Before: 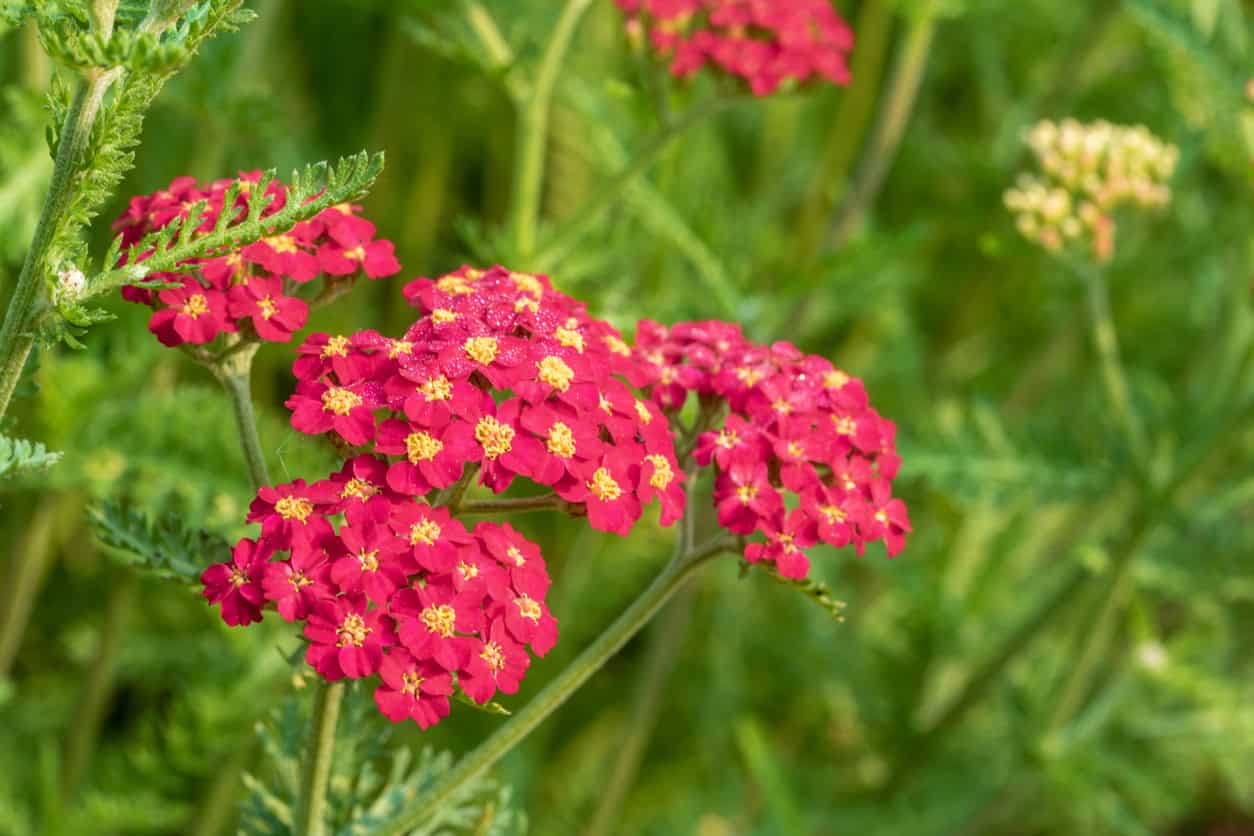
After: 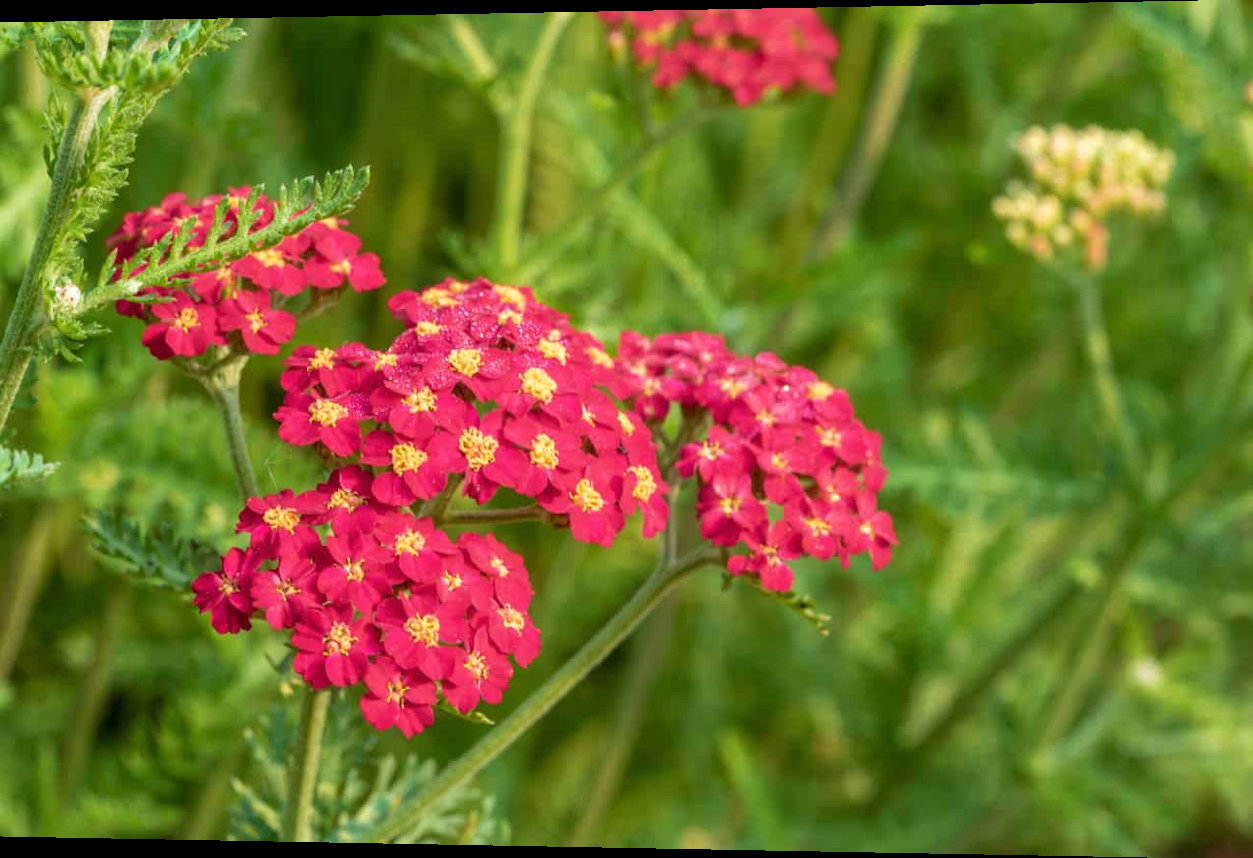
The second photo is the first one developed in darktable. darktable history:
rotate and perspective: lens shift (horizontal) -0.055, automatic cropping off
shadows and highlights: shadows 12, white point adjustment 1.2, soften with gaussian
